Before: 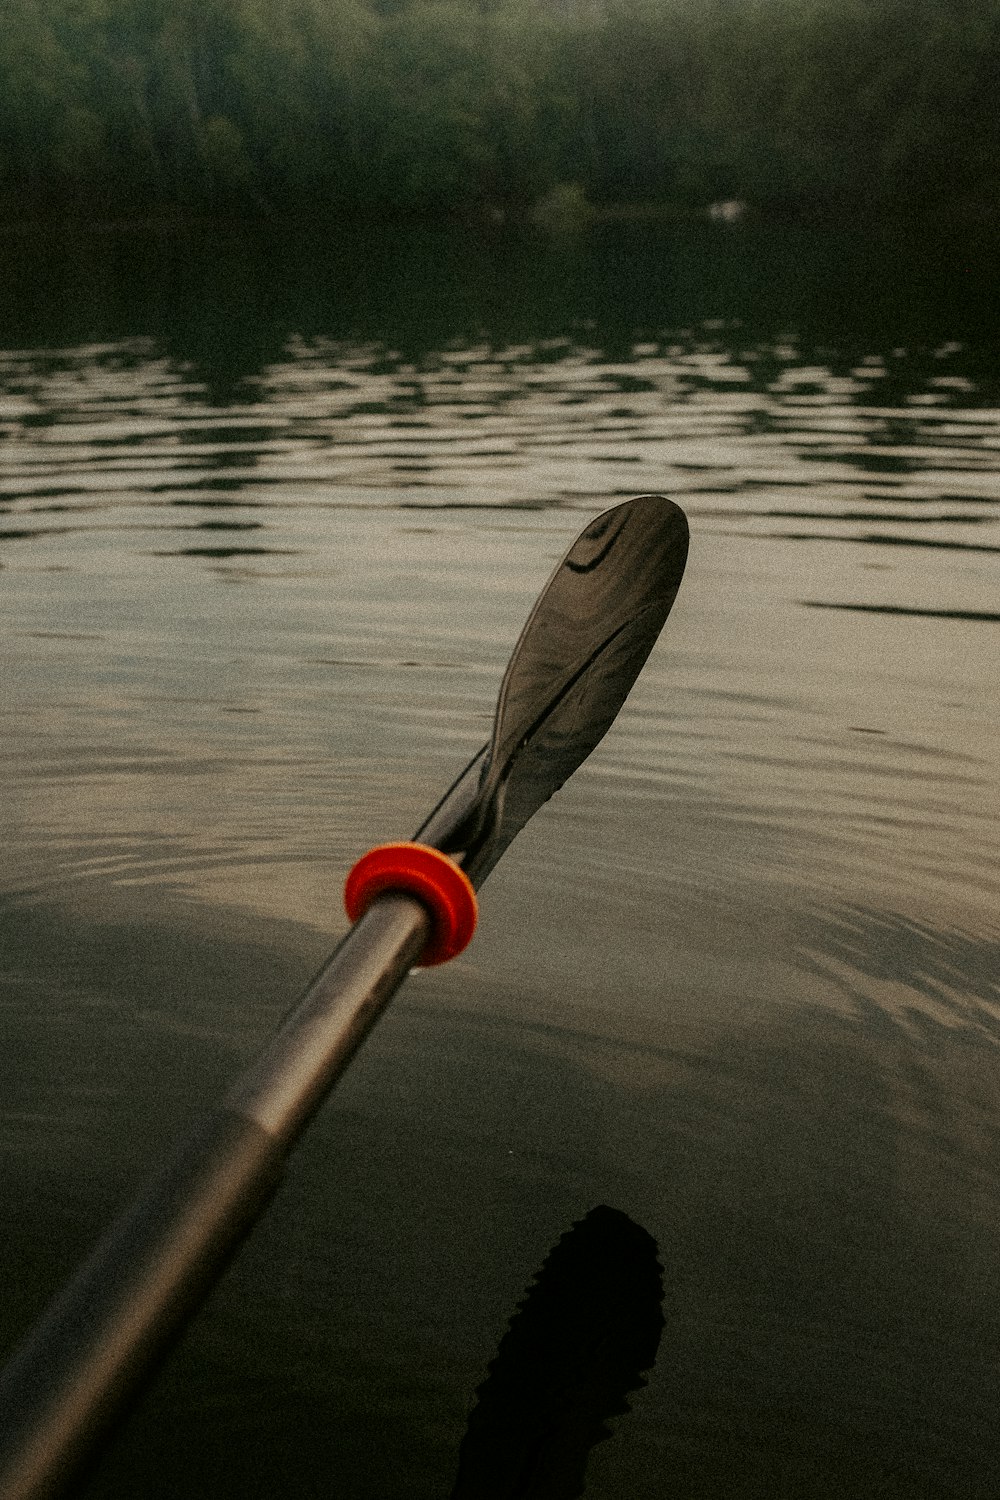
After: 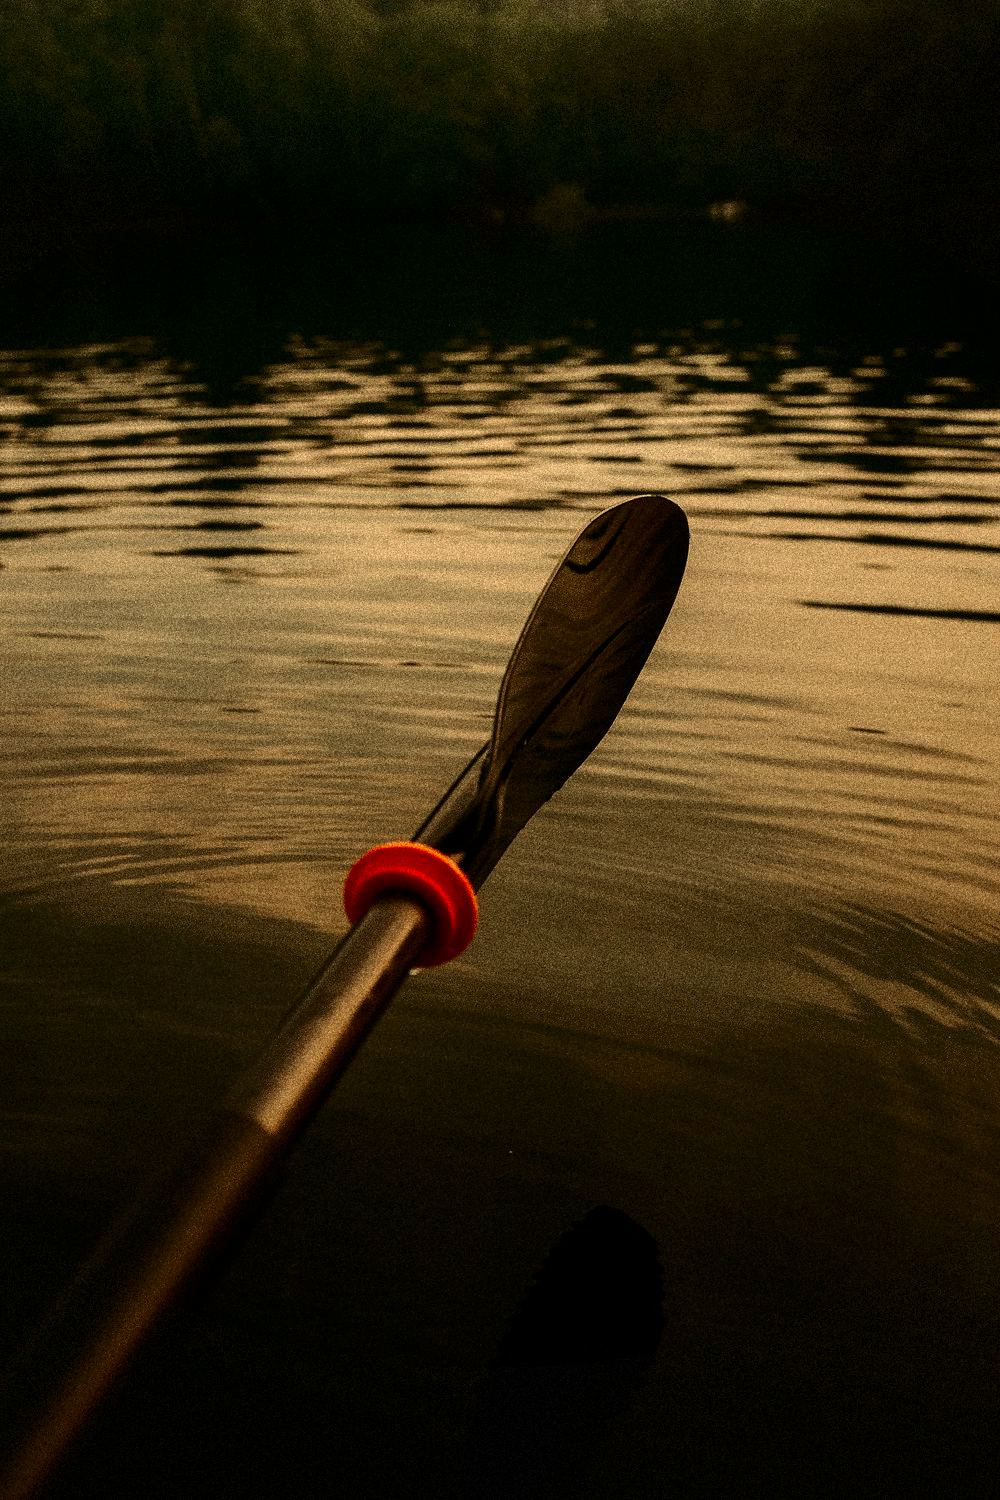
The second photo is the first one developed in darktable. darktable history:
contrast brightness saturation: contrast 0.1, brightness -0.26, saturation 0.14
vignetting: fall-off start 100%, fall-off radius 71%, brightness -0.434, saturation -0.2, width/height ratio 1.178, dithering 8-bit output, unbound false
tone equalizer: -8 EV -0.75 EV, -7 EV -0.7 EV, -6 EV -0.6 EV, -5 EV -0.4 EV, -3 EV 0.4 EV, -2 EV 0.6 EV, -1 EV 0.7 EV, +0 EV 0.75 EV, edges refinement/feathering 500, mask exposure compensation -1.57 EV, preserve details no
white balance: red 1.138, green 0.996, blue 0.812
